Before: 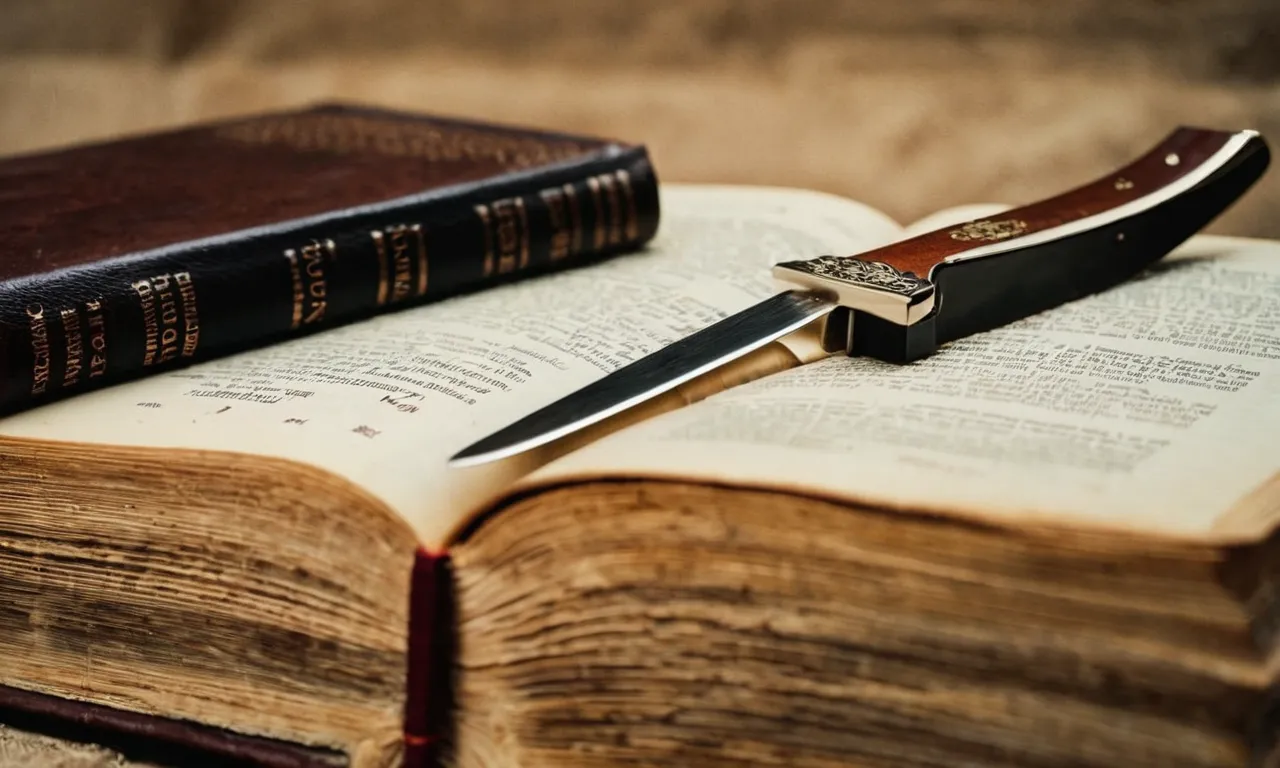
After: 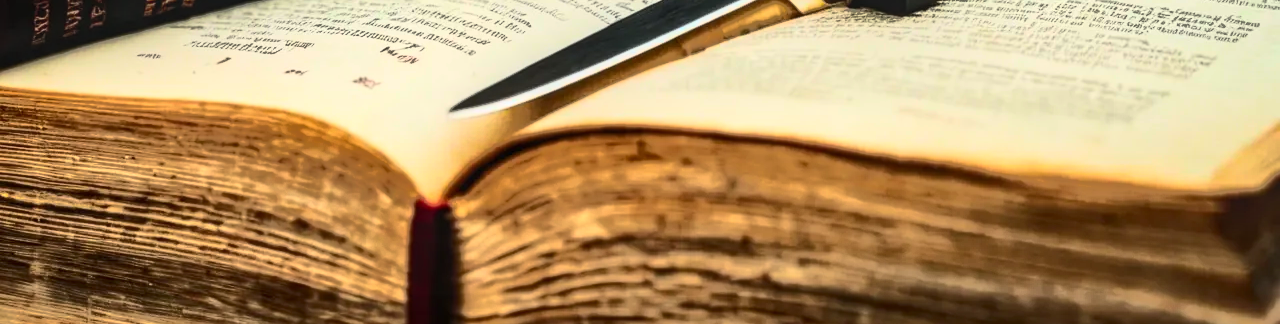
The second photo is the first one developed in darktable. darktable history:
shadows and highlights: shadows 25, highlights -70
crop: top 45.551%, bottom 12.262%
local contrast: on, module defaults
contrast brightness saturation: contrast 0.62, brightness 0.34, saturation 0.14
